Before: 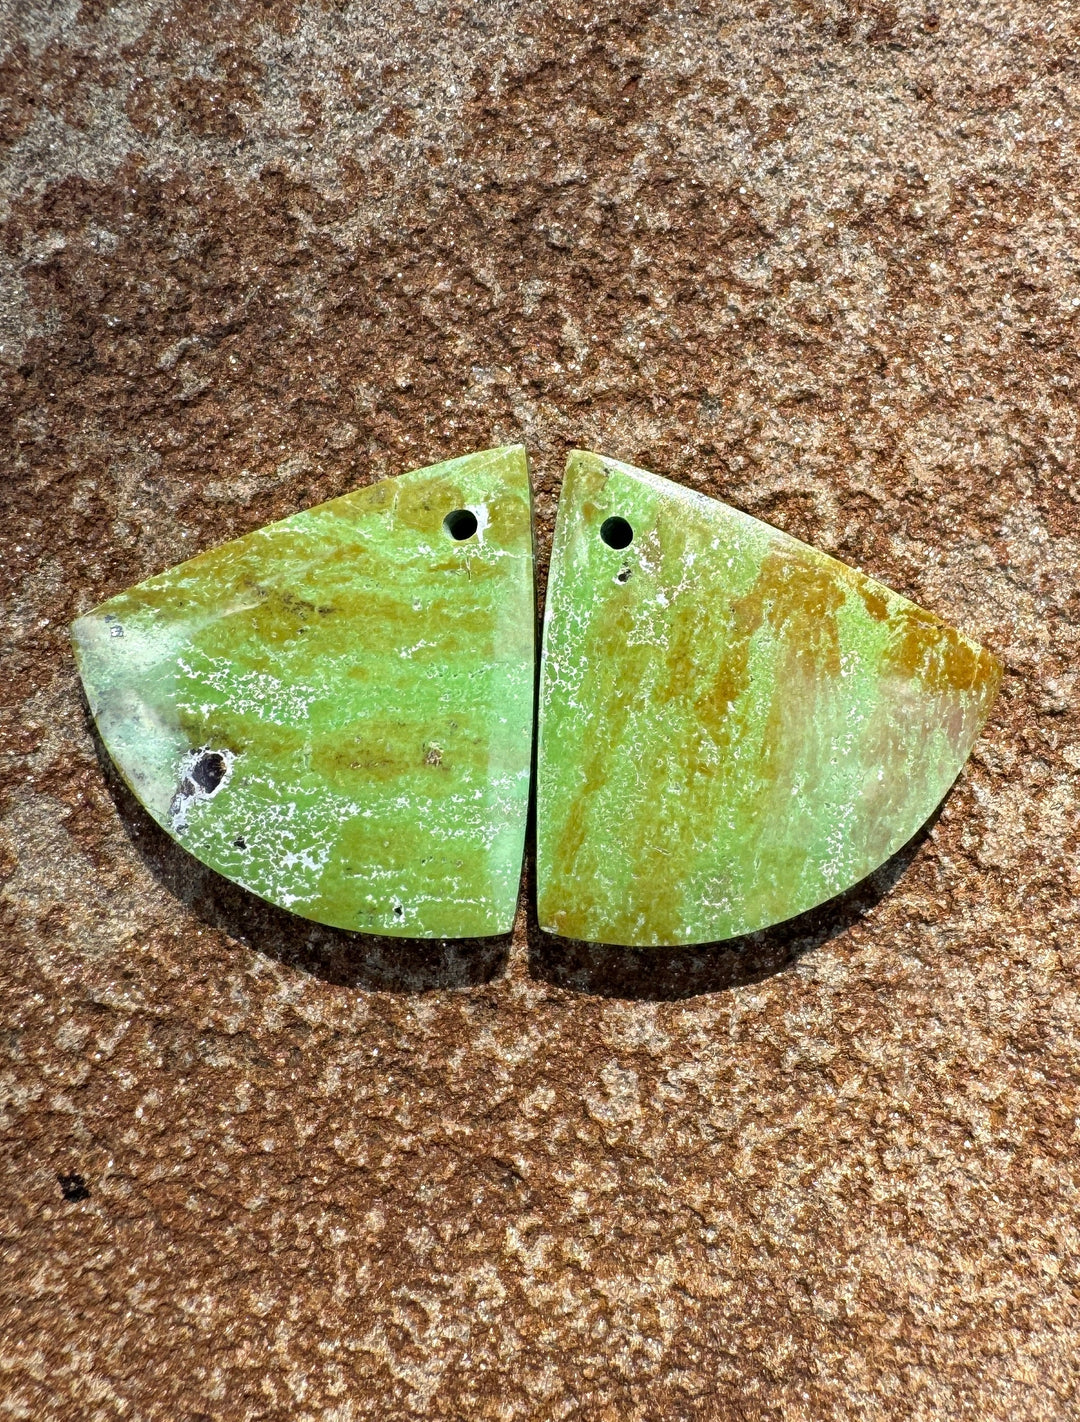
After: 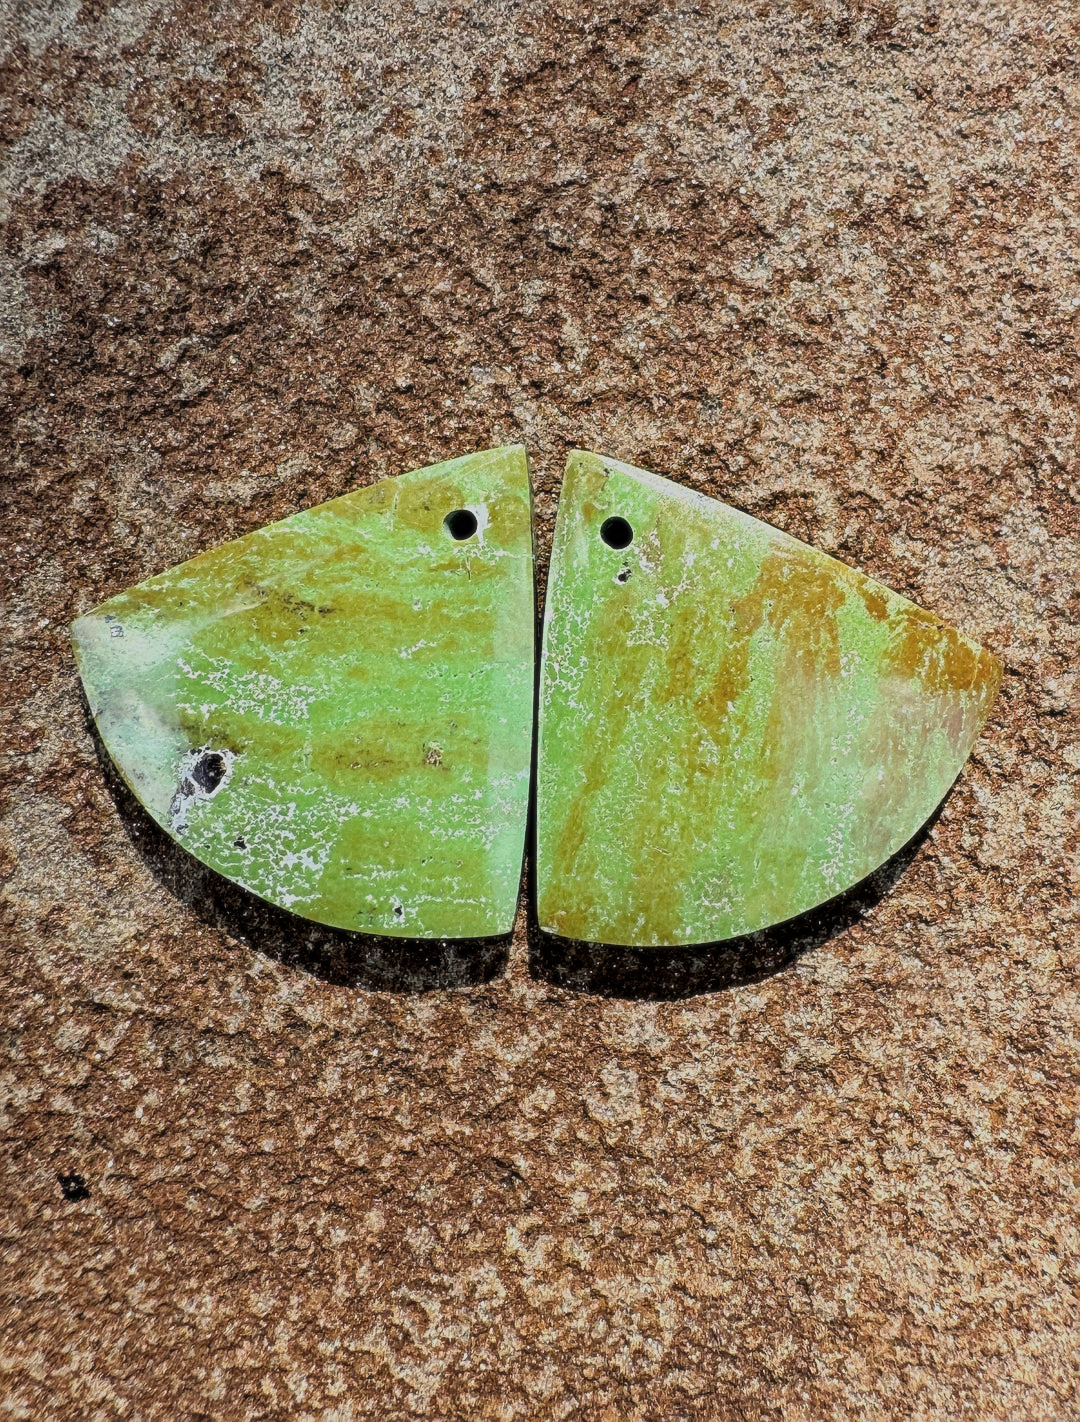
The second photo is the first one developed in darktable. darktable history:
soften: size 10%, saturation 50%, brightness 0.2 EV, mix 10%
sharpen: on, module defaults
filmic rgb: black relative exposure -7.15 EV, white relative exposure 5.36 EV, hardness 3.02, color science v6 (2022)
tone equalizer: on, module defaults
